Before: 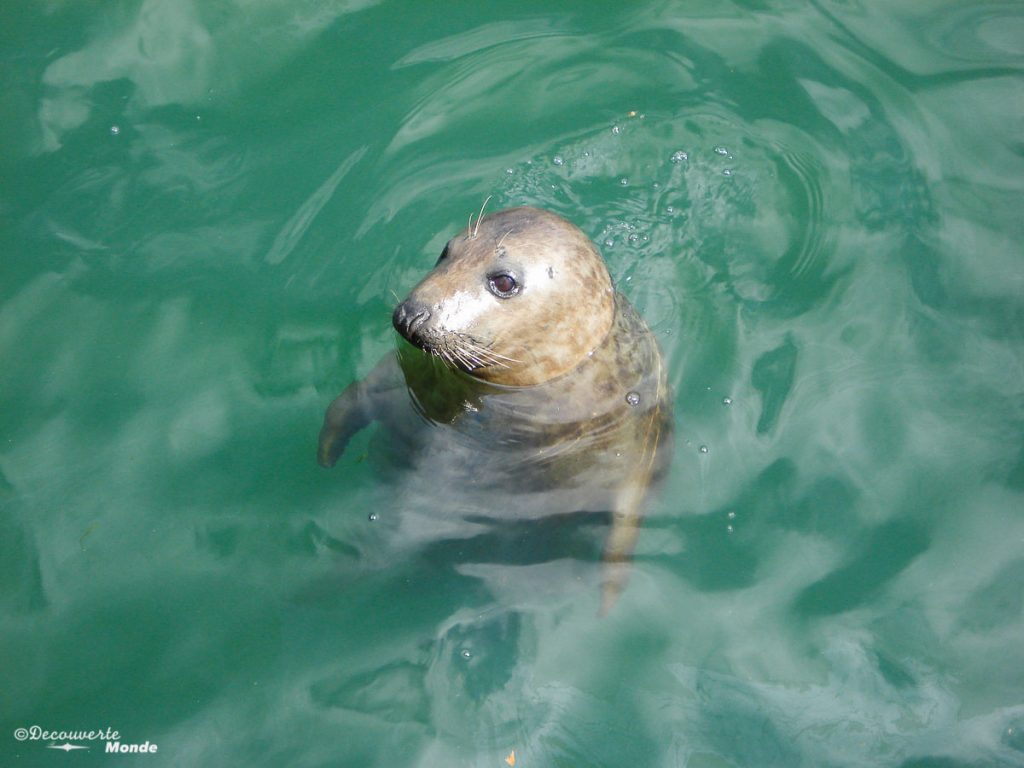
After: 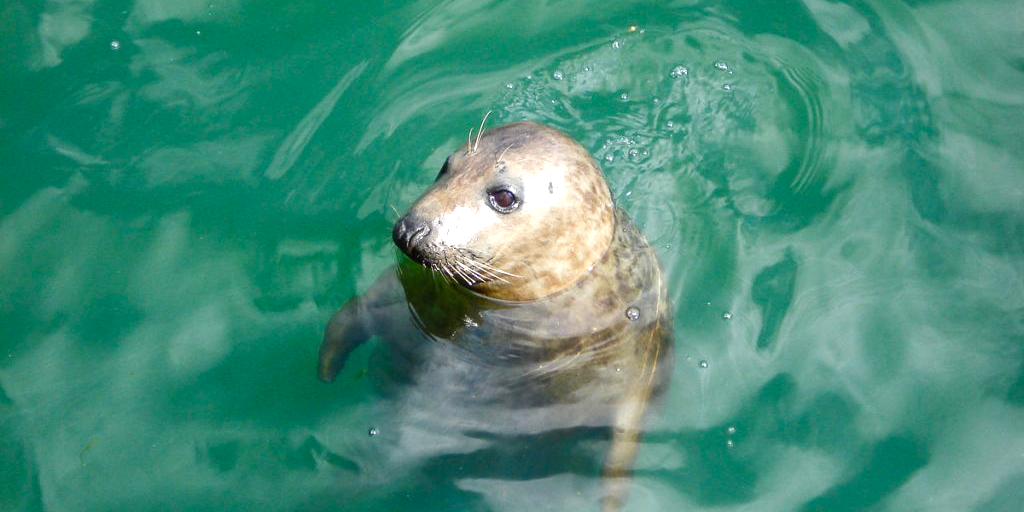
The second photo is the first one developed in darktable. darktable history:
color balance rgb: shadows lift › luminance -20%, power › hue 72.24°, highlights gain › luminance 15%, global offset › hue 171.6°, perceptual saturation grading › global saturation 14.09%, perceptual saturation grading › highlights -25%, perceptual saturation grading › shadows 25%, global vibrance 25%, contrast 10%
crop: top 11.166%, bottom 22.168%
color balance: output saturation 98.5%
